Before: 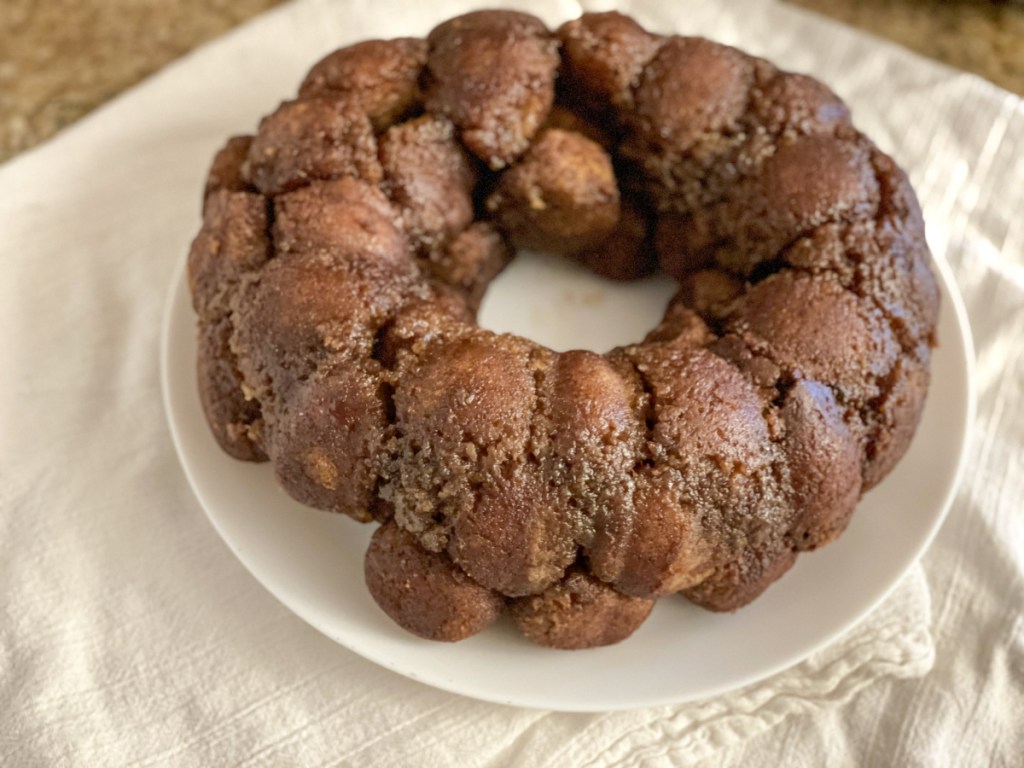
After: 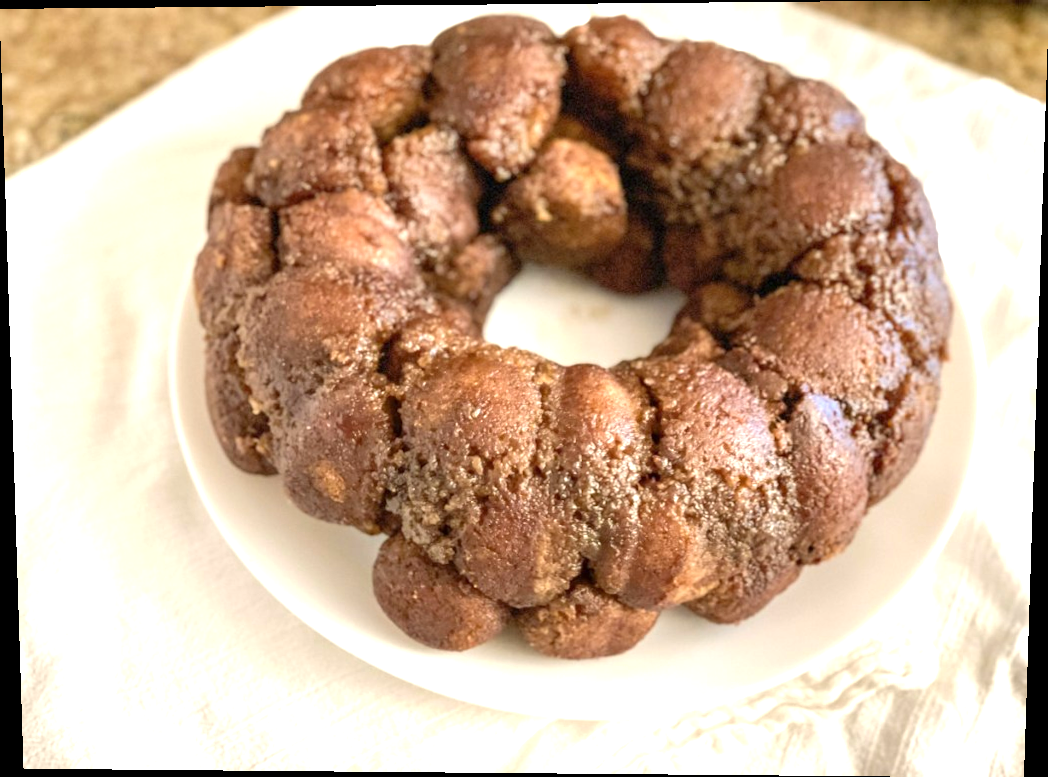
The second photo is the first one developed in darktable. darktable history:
rotate and perspective: lens shift (vertical) 0.048, lens shift (horizontal) -0.024, automatic cropping off
exposure: exposure 1 EV, compensate highlight preservation false
